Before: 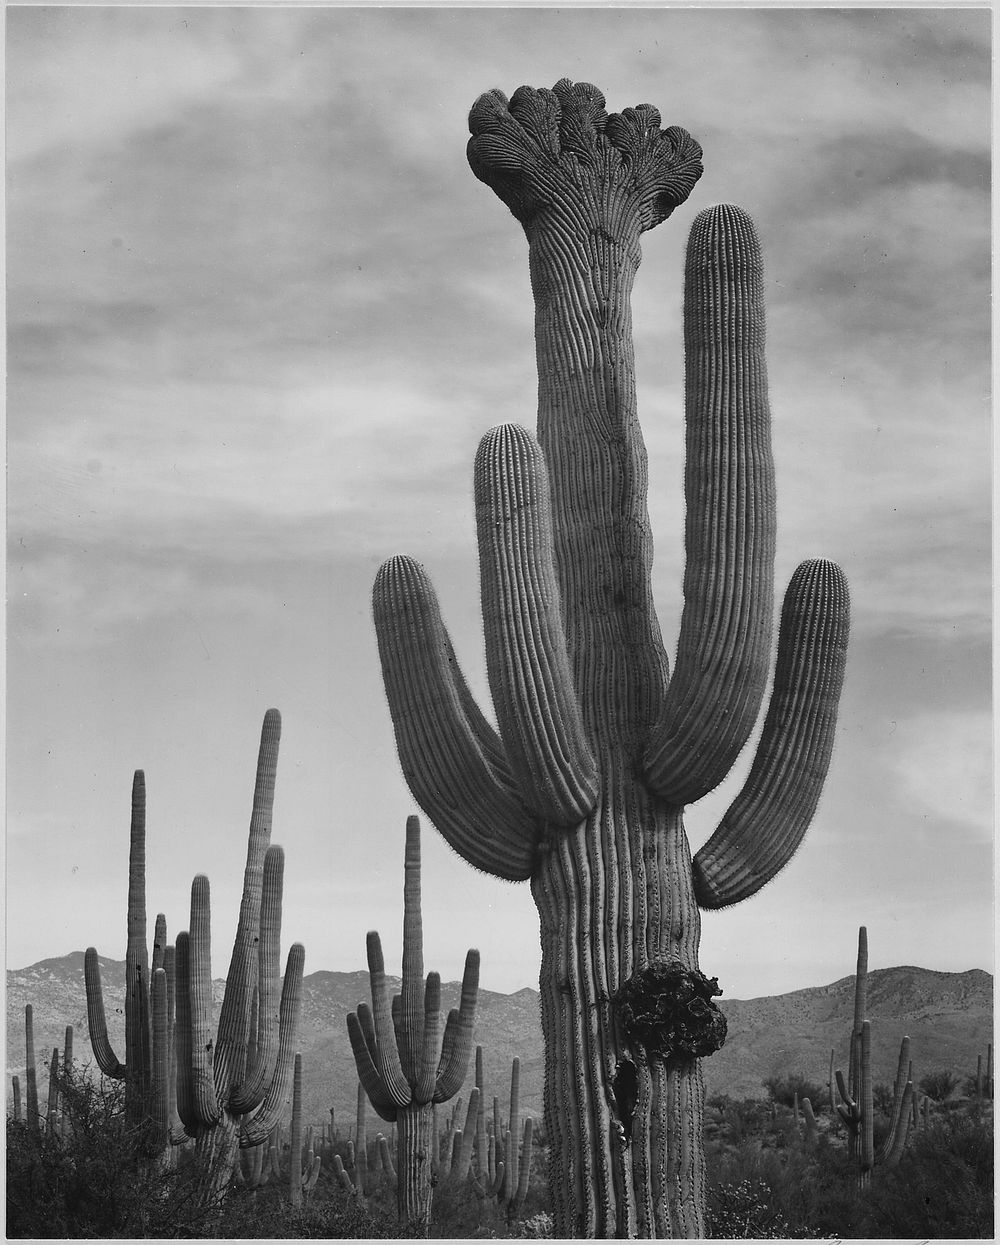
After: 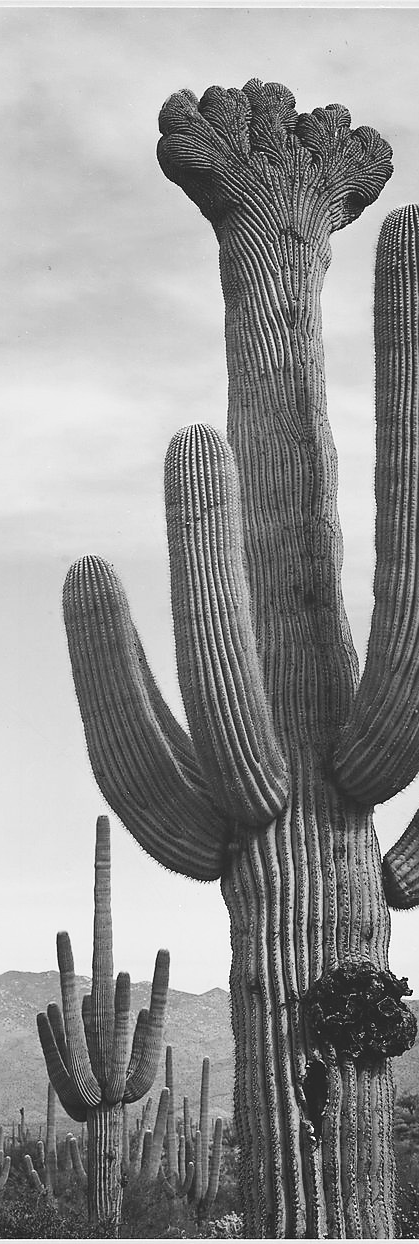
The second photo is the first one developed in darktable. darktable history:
sharpen: radius 1.475, amount 0.415, threshold 1.452
crop: left 31.097%, right 26.934%
base curve: curves: ch0 [(0, 0) (0.036, 0.025) (0.121, 0.166) (0.206, 0.329) (0.605, 0.79) (1, 1)], preserve colors none
exposure: black level correction -0.027, compensate exposure bias true, compensate highlight preservation false
